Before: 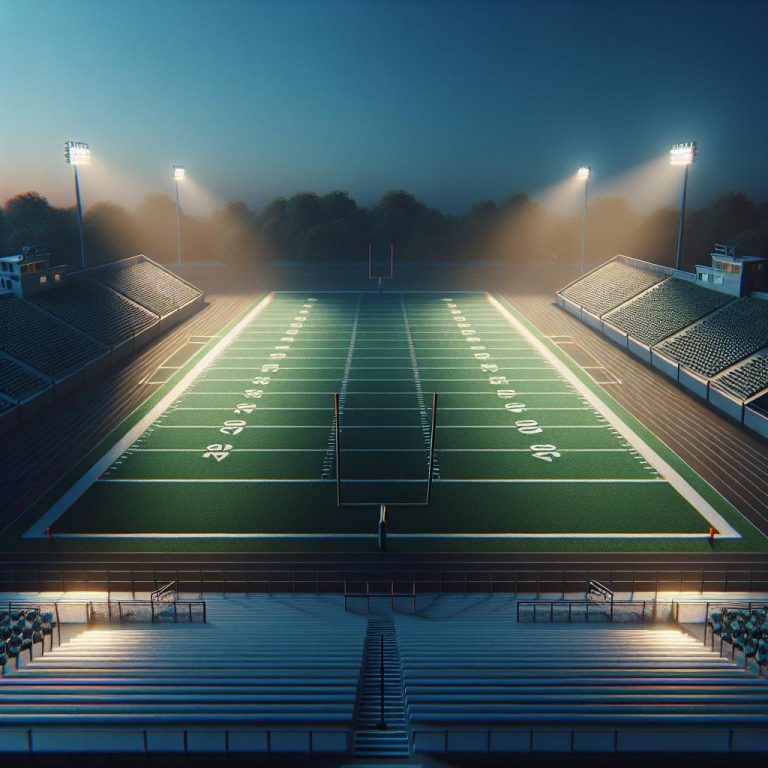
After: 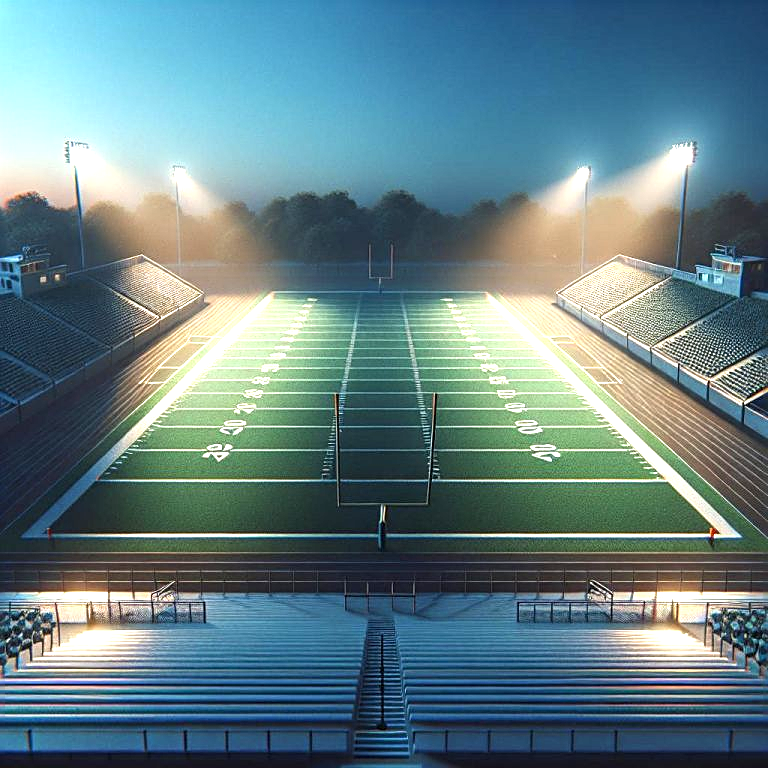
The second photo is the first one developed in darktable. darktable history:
local contrast: on, module defaults
exposure: black level correction 0, exposure 1.1 EV, compensate highlight preservation false
sharpen: on, module defaults
